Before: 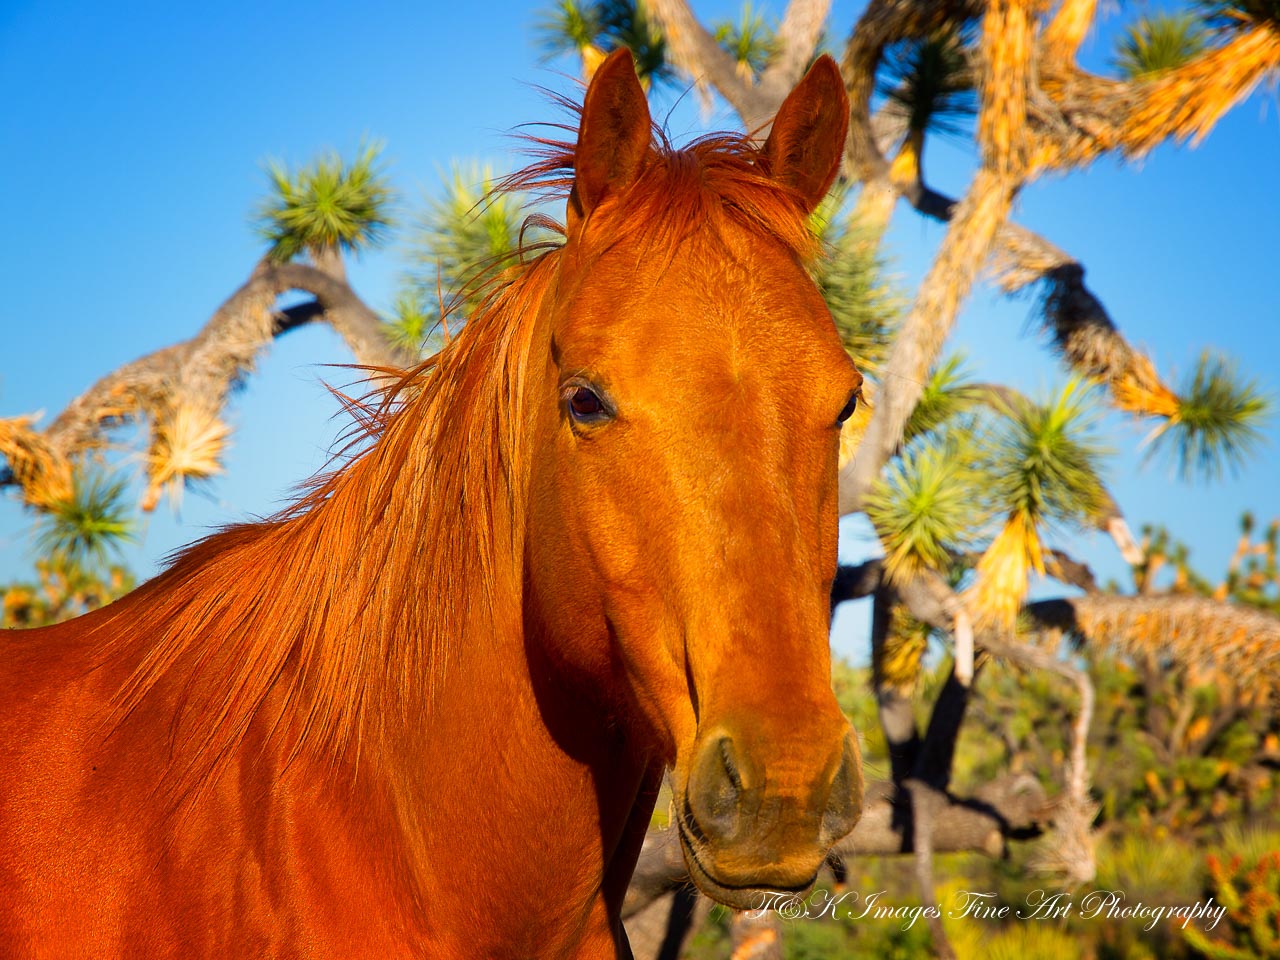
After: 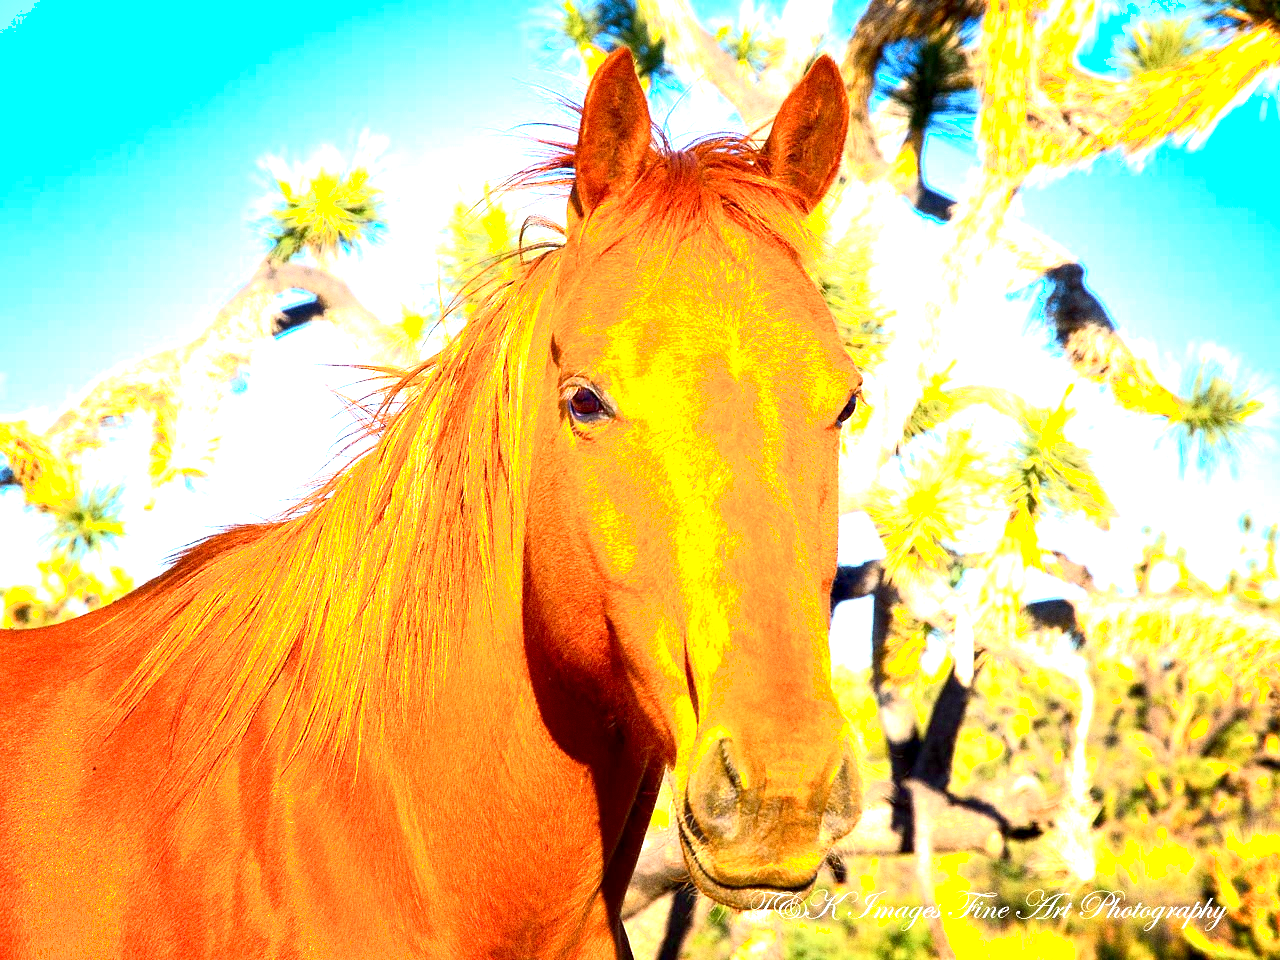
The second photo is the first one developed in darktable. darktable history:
exposure: black level correction 0.001, exposure 2 EV, compensate highlight preservation false
shadows and highlights: shadows 0, highlights 40
grain: coarseness 0.09 ISO, strength 40%
